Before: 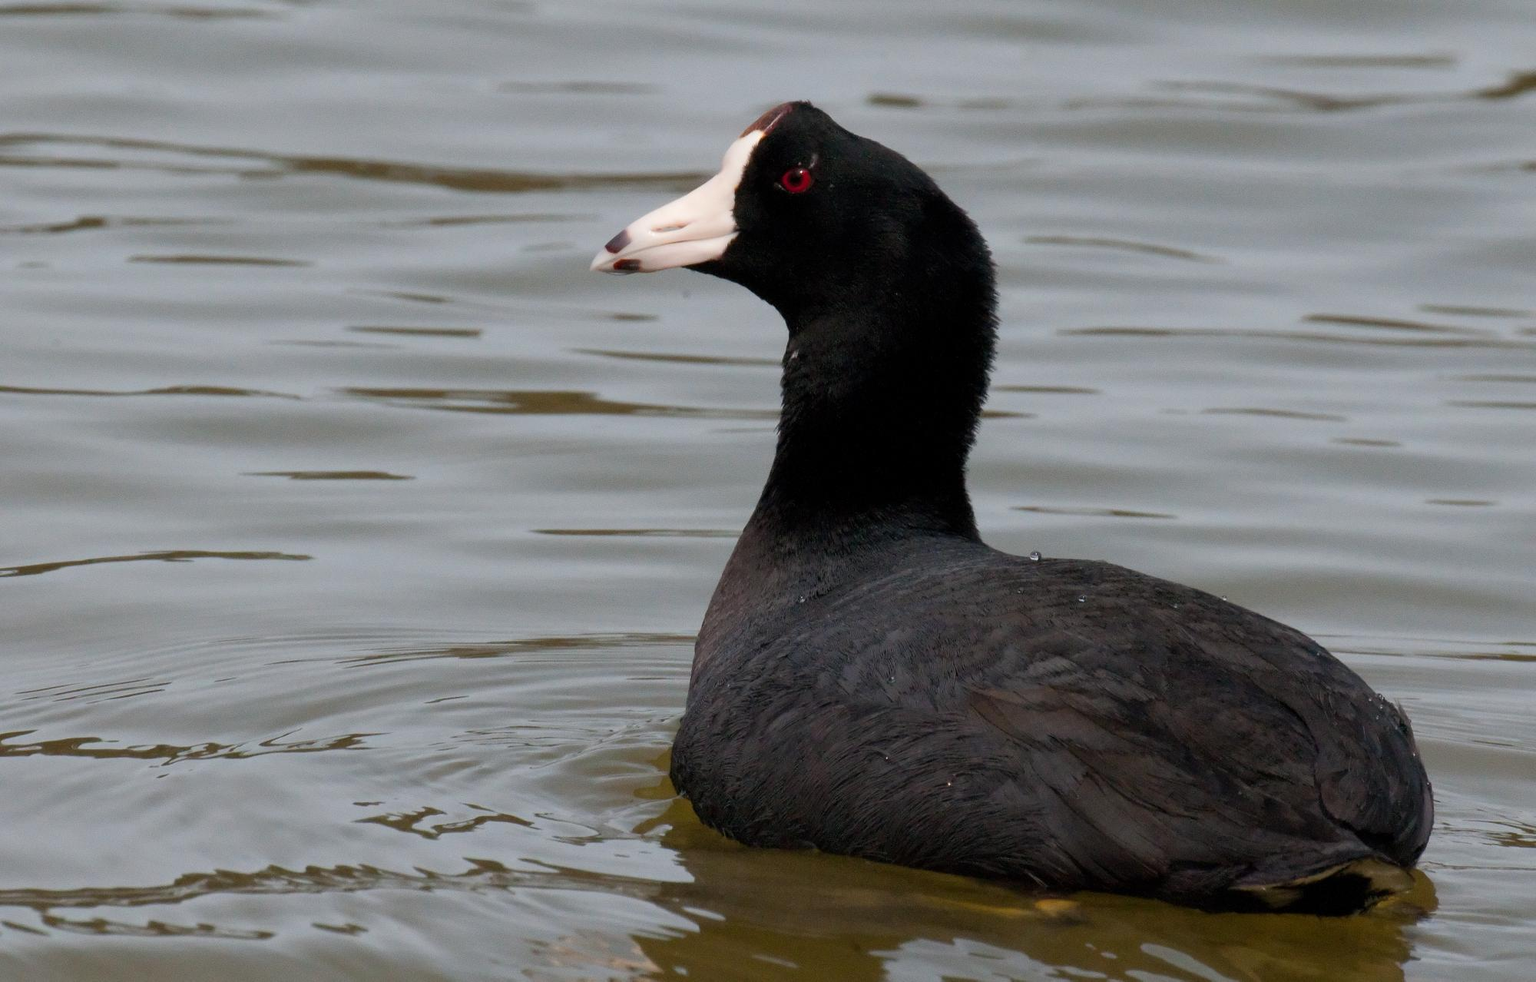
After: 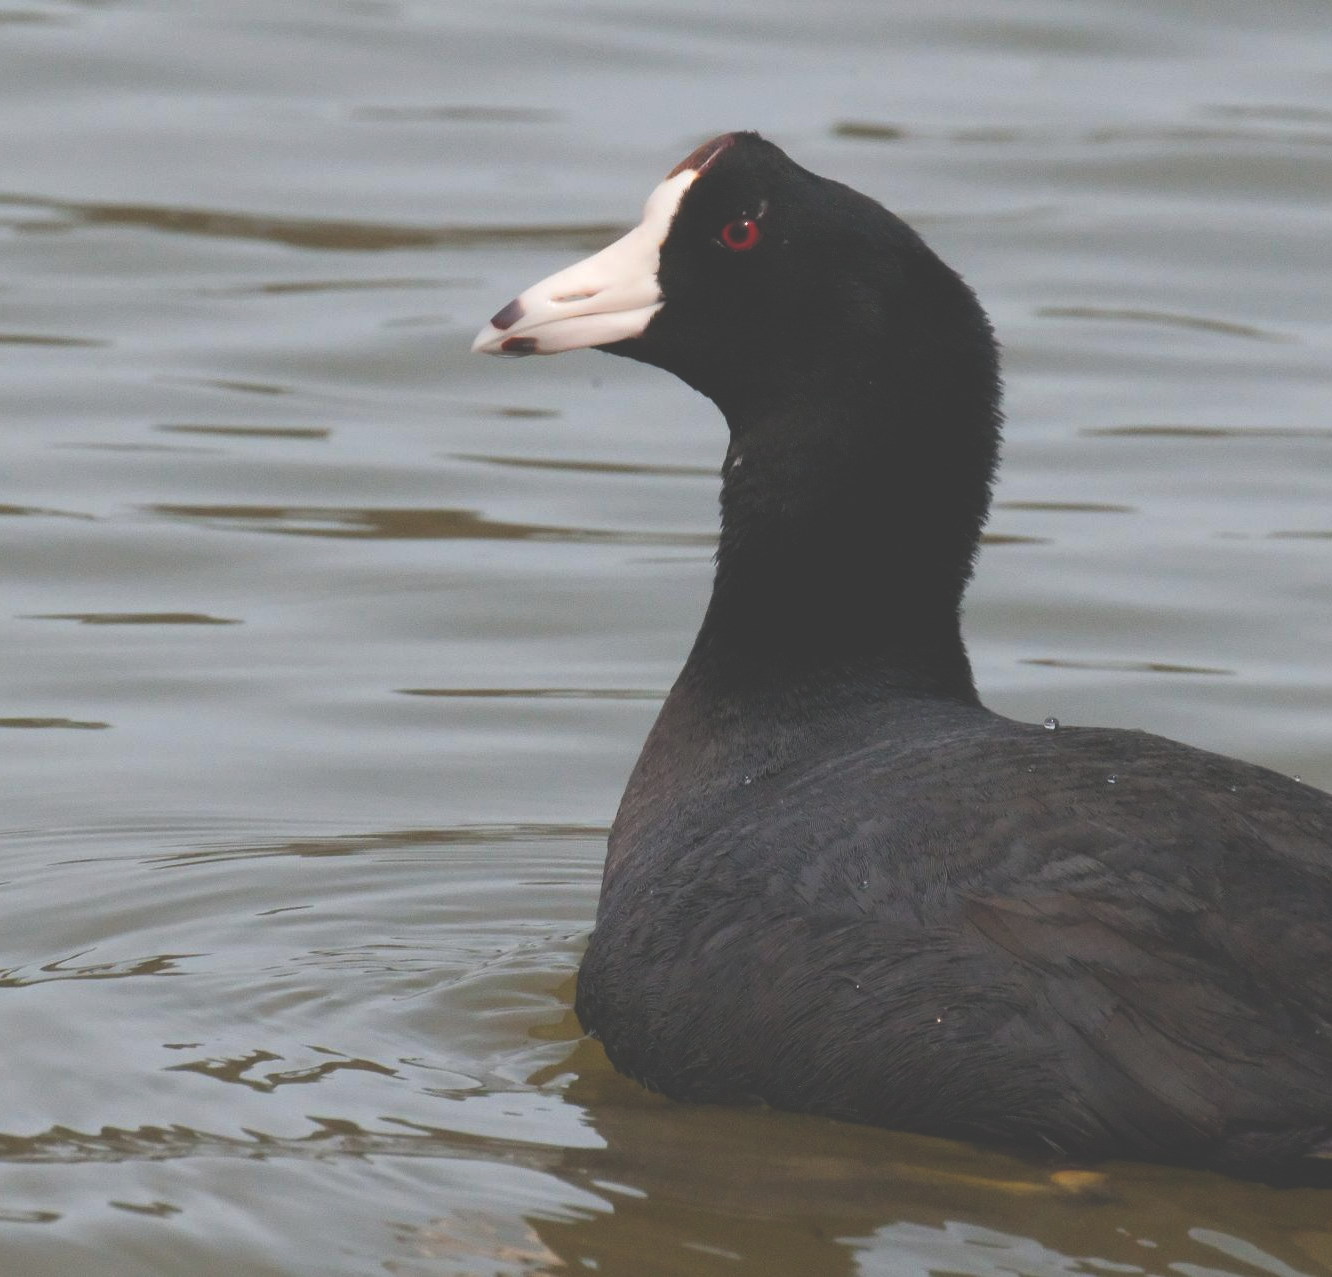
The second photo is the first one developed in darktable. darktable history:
crop and rotate: left 14.874%, right 18.483%
exposure: black level correction -0.039, exposure 0.063 EV, compensate exposure bias true, compensate highlight preservation false
